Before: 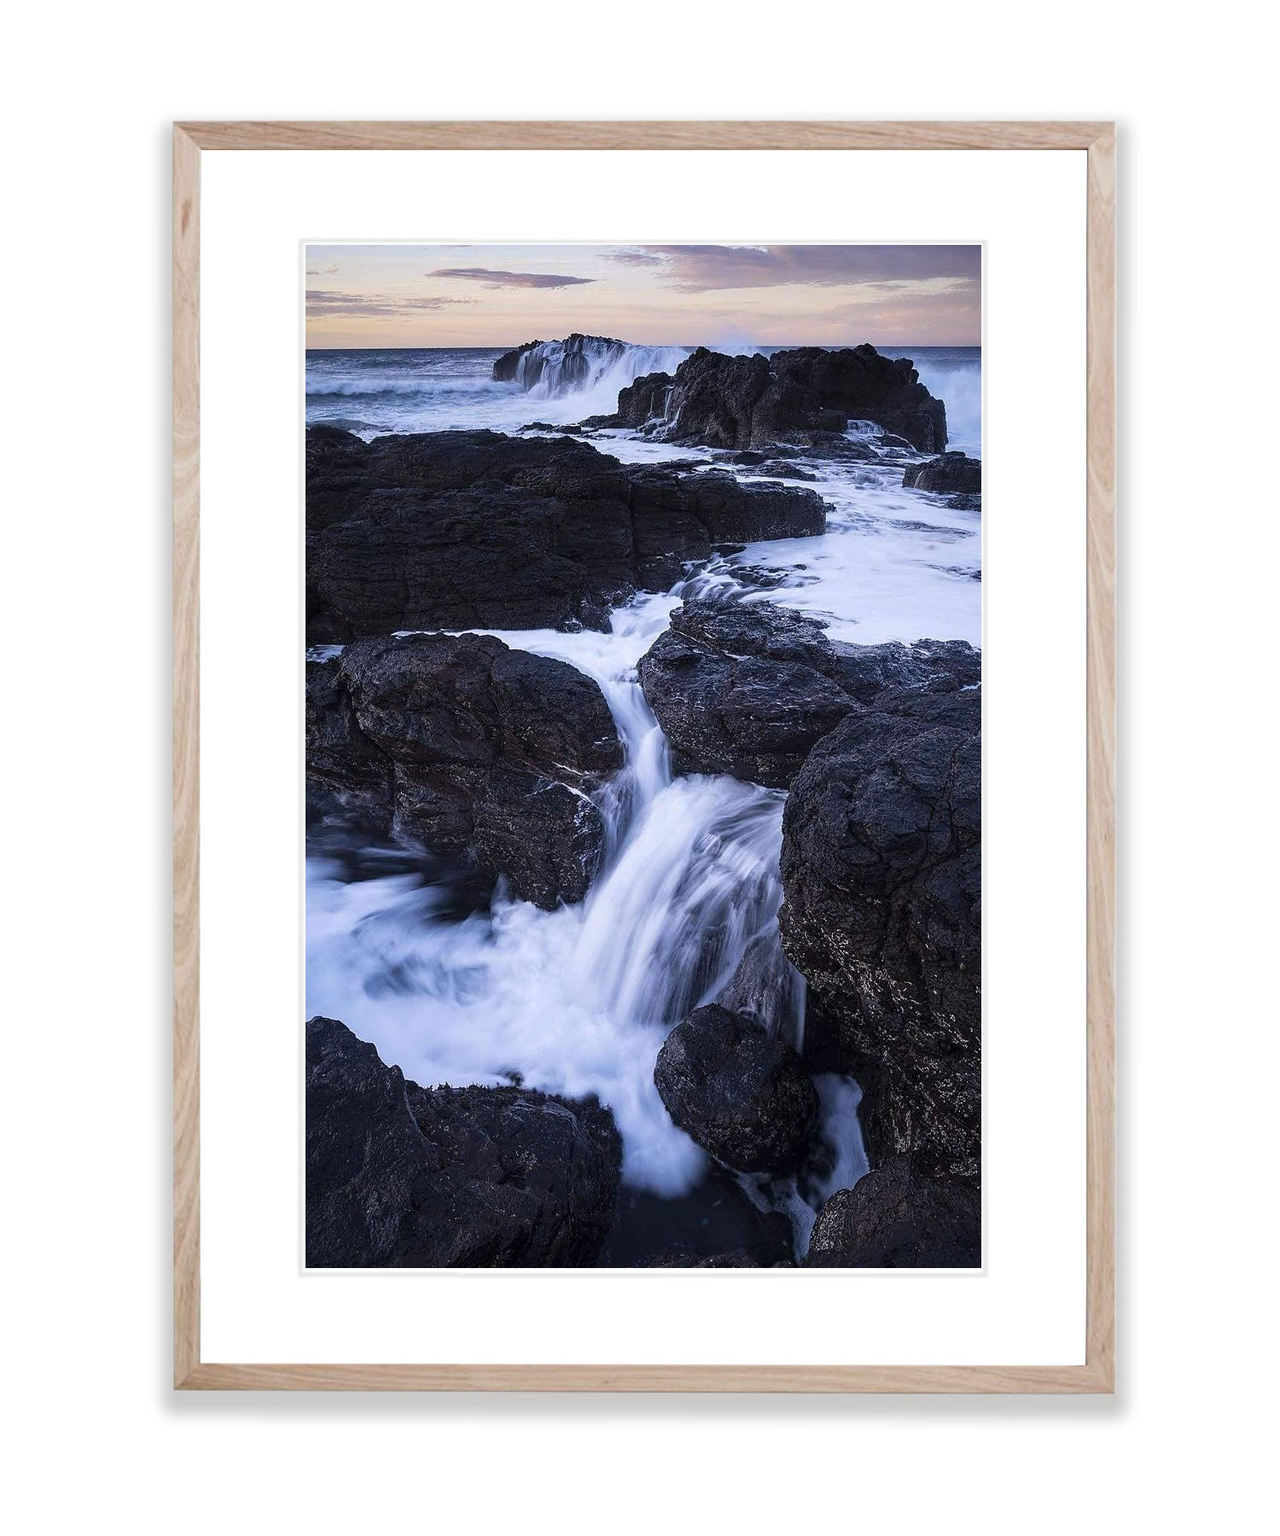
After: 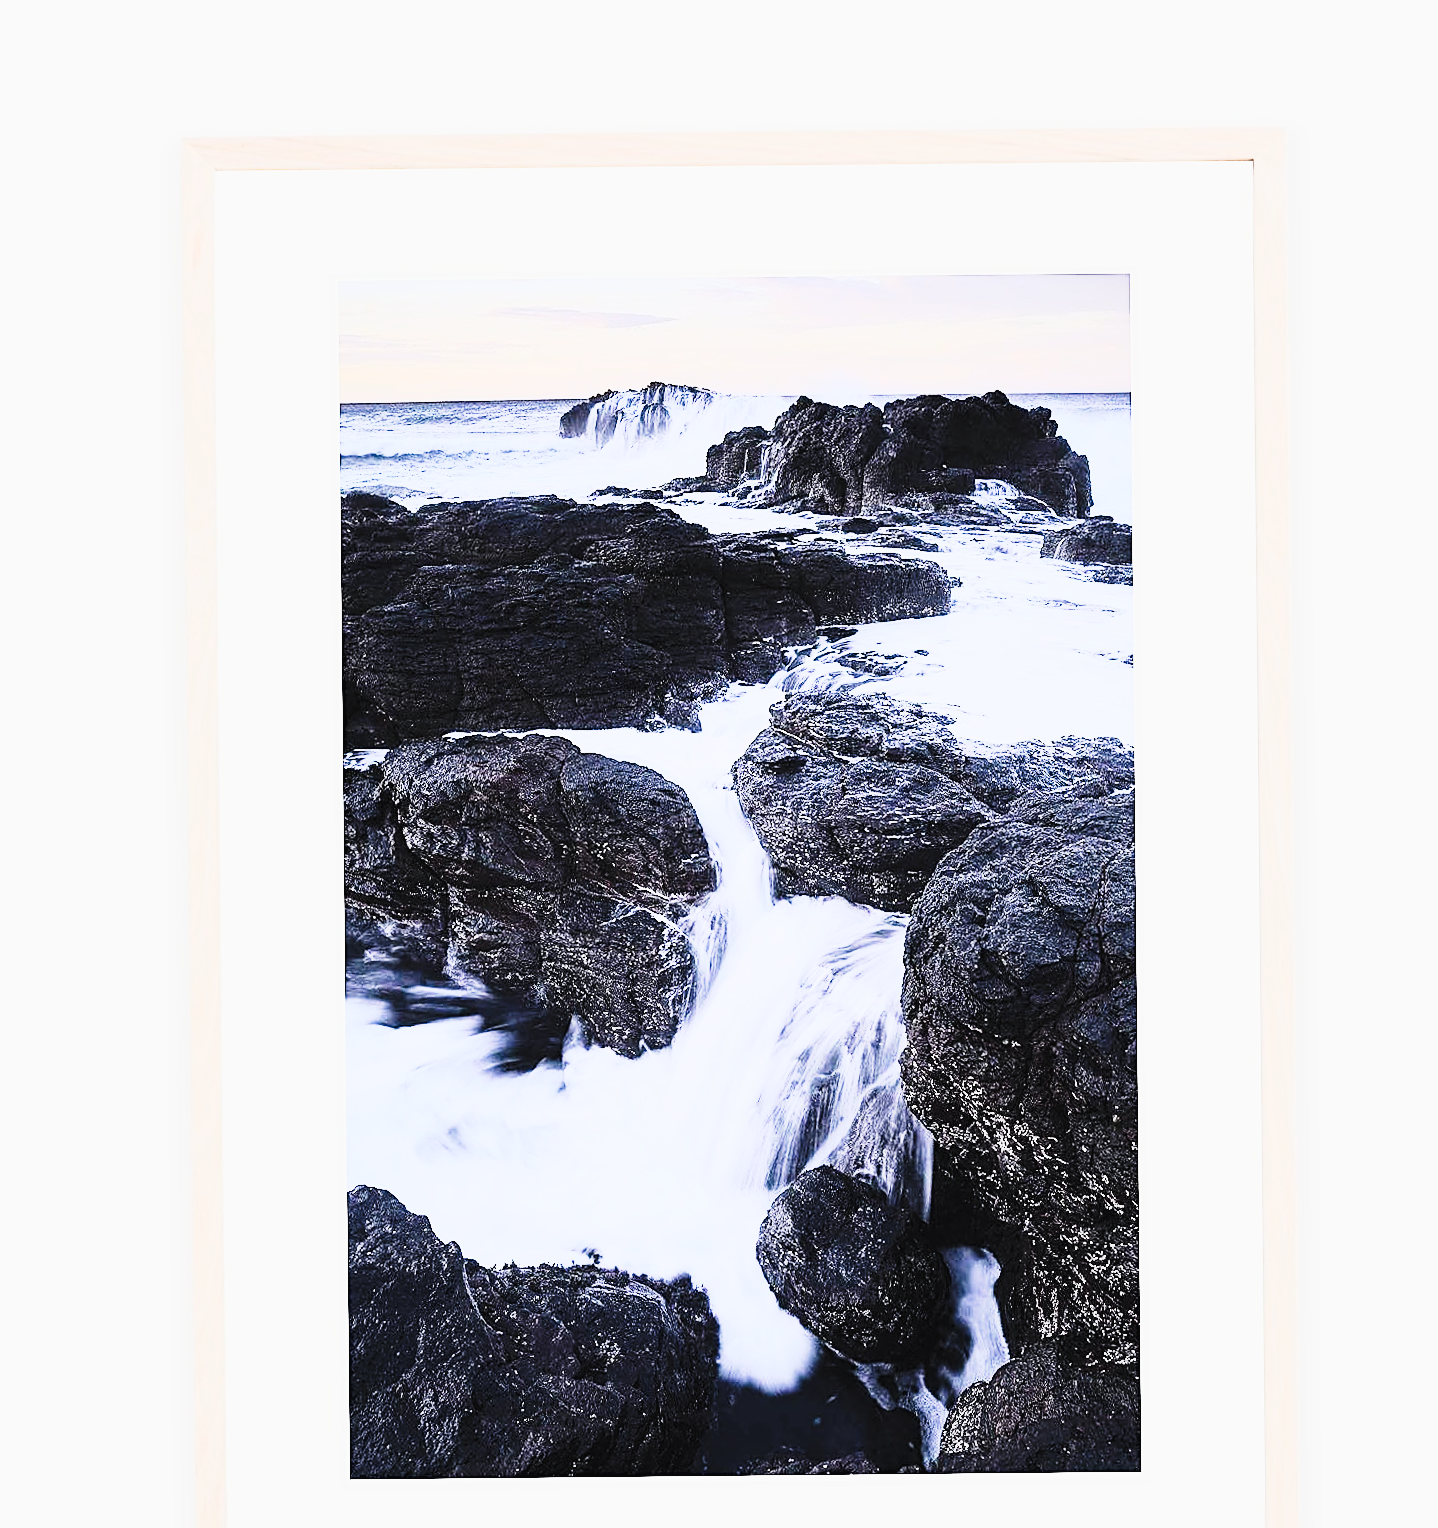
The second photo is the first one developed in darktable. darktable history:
contrast brightness saturation: contrast 0.372, brightness 0.526
crop and rotate: angle 0.558°, left 0.391%, right 2.611%, bottom 14.084%
sharpen: on, module defaults
tone equalizer: -8 EV -1.07 EV, -7 EV -1.01 EV, -6 EV -0.892 EV, -5 EV -0.587 EV, -3 EV 0.586 EV, -2 EV 0.845 EV, -1 EV 1 EV, +0 EV 1.06 EV
tone curve: curves: ch0 [(0.003, 0.023) (0.071, 0.052) (0.236, 0.197) (0.466, 0.557) (0.625, 0.761) (0.783, 0.9) (0.994, 0.968)]; ch1 [(0, 0) (0.262, 0.227) (0.417, 0.386) (0.469, 0.467) (0.502, 0.498) (0.528, 0.53) (0.573, 0.579) (0.605, 0.621) (0.644, 0.671) (0.686, 0.728) (0.994, 0.987)]; ch2 [(0, 0) (0.262, 0.188) (0.385, 0.353) (0.427, 0.424) (0.495, 0.493) (0.515, 0.54) (0.547, 0.561) (0.589, 0.613) (0.644, 0.748) (1, 1)], preserve colors none
